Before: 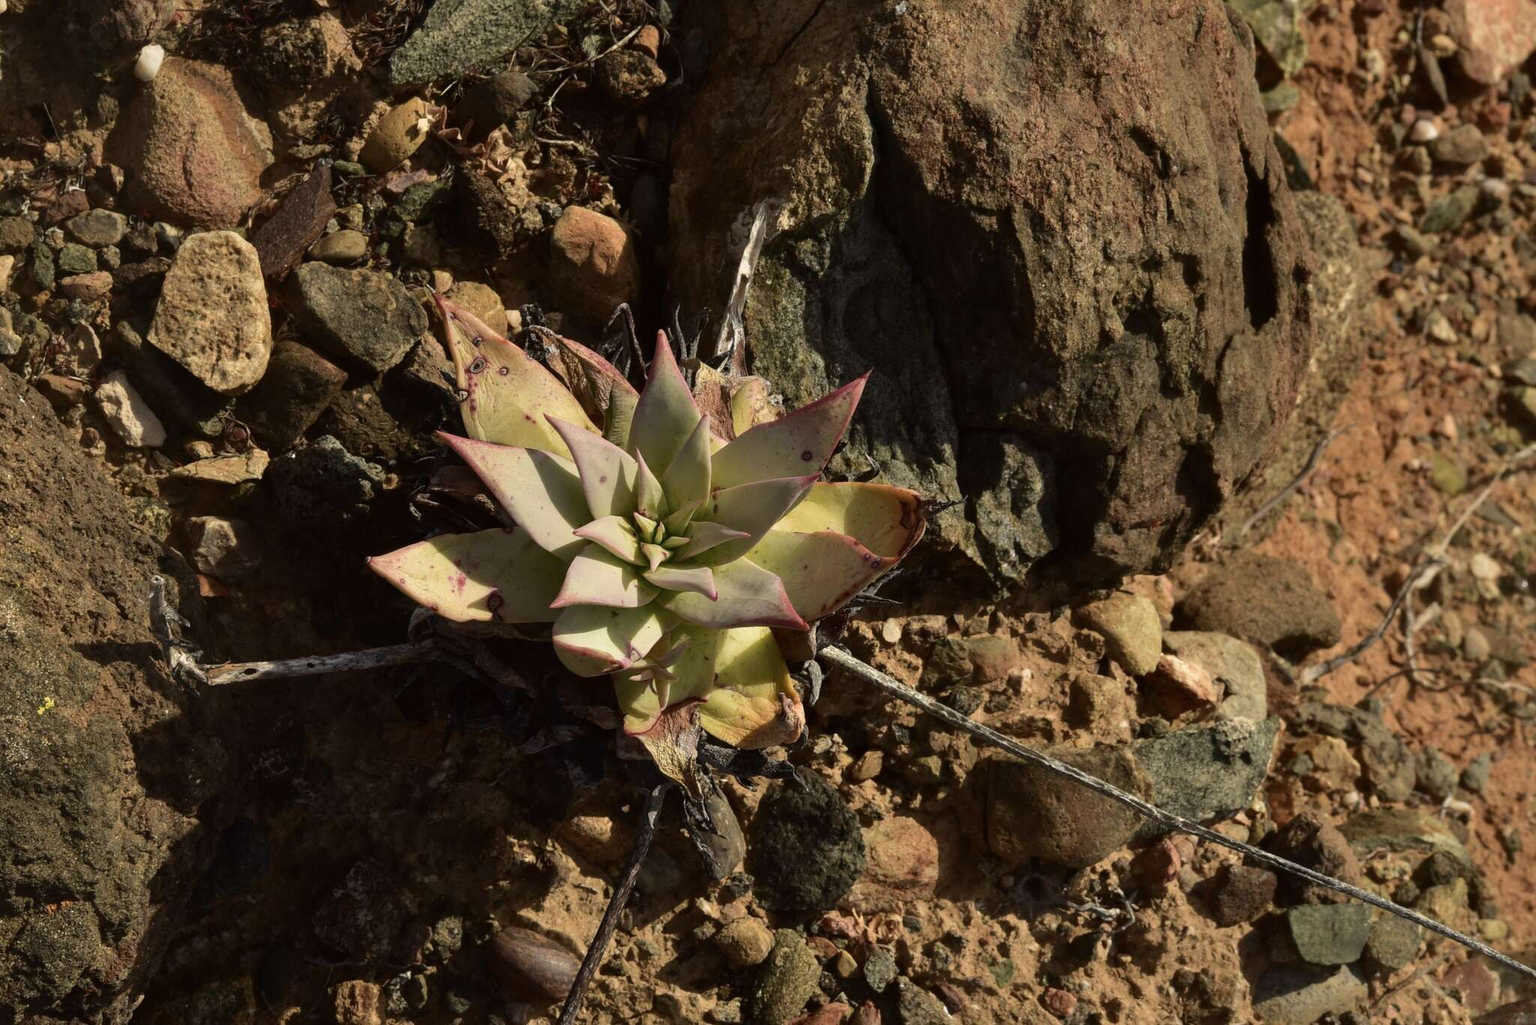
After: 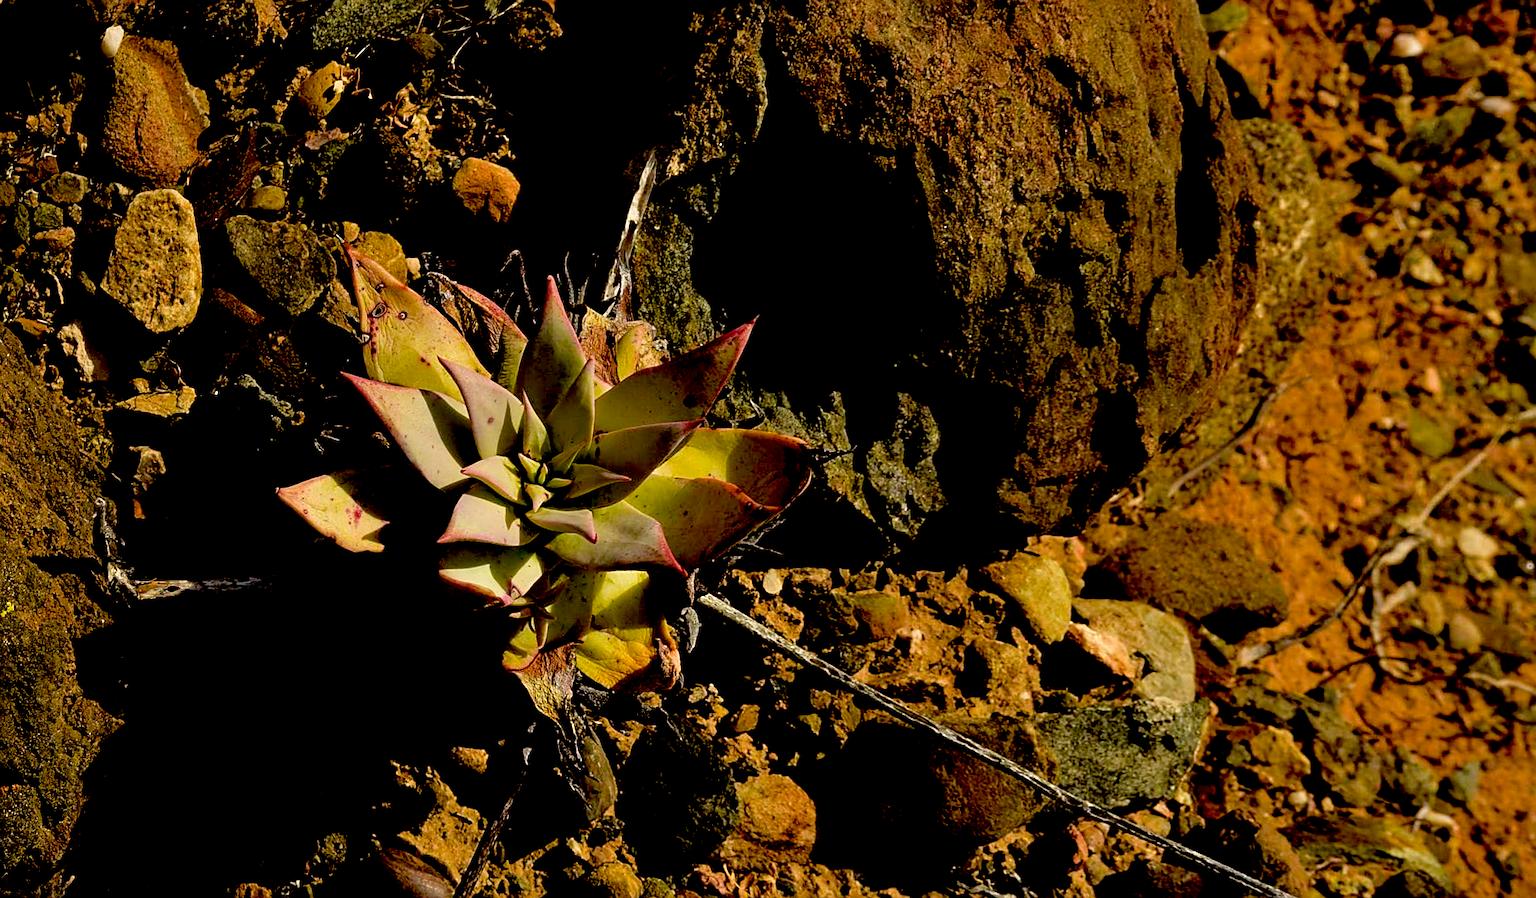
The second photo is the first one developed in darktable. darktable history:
sharpen: on, module defaults
color balance rgb: perceptual saturation grading › global saturation 20%, global vibrance 20%
rotate and perspective: rotation 1.69°, lens shift (vertical) -0.023, lens shift (horizontal) -0.291, crop left 0.025, crop right 0.988, crop top 0.092, crop bottom 0.842
exposure: black level correction 0.056, exposure -0.039 EV, compensate highlight preservation false
